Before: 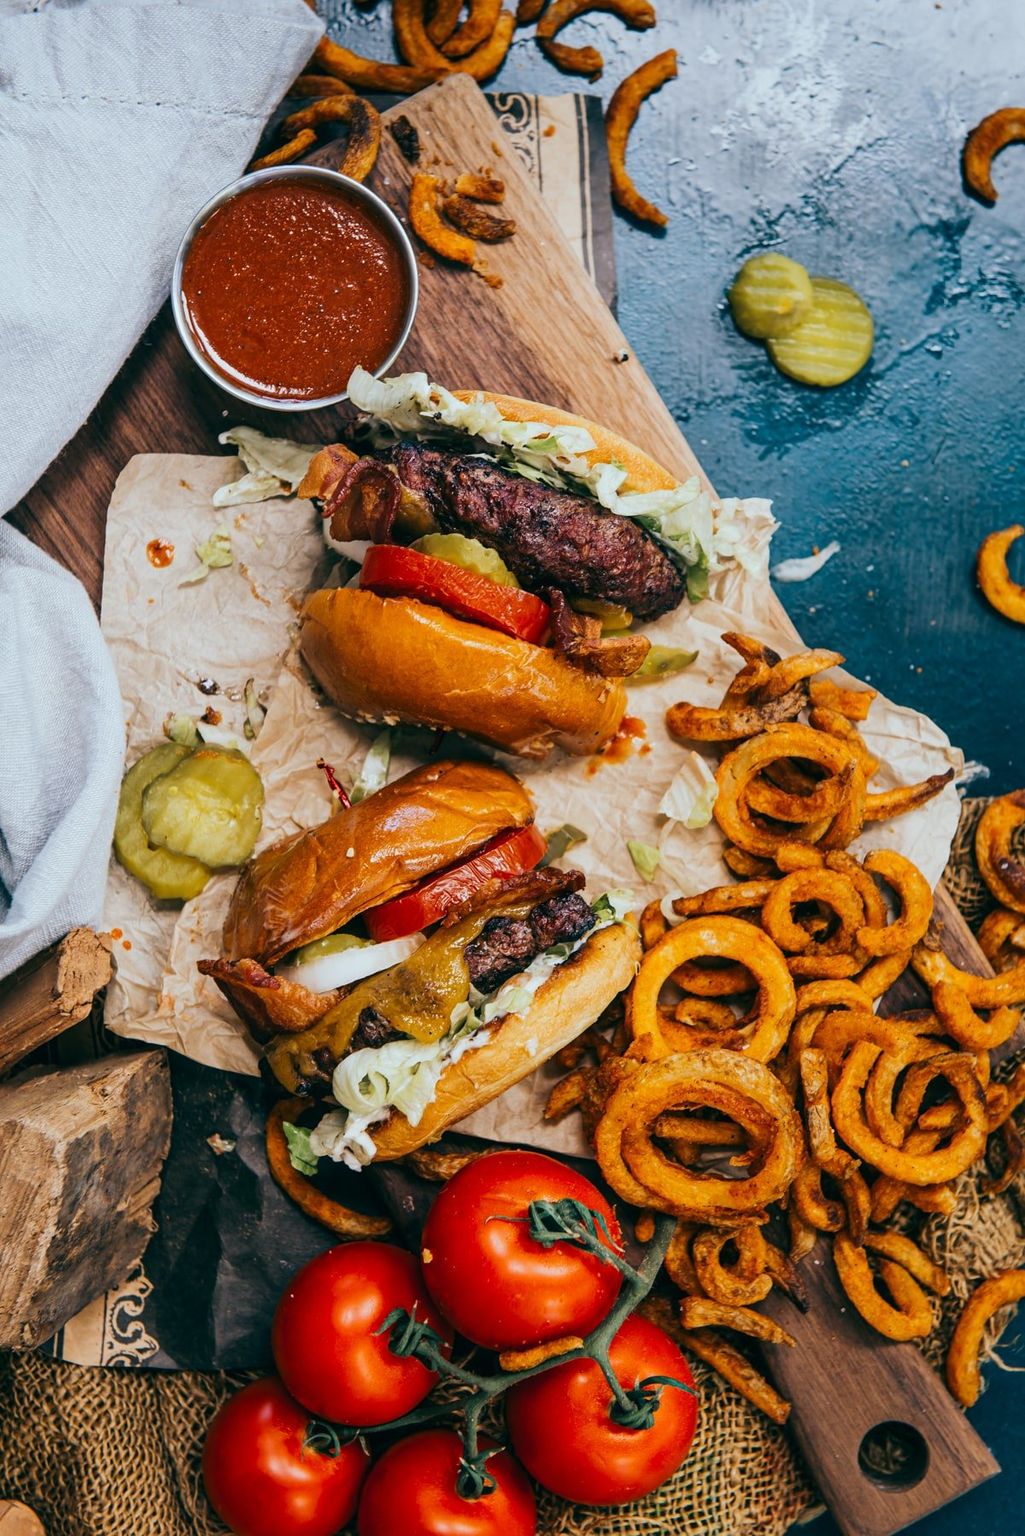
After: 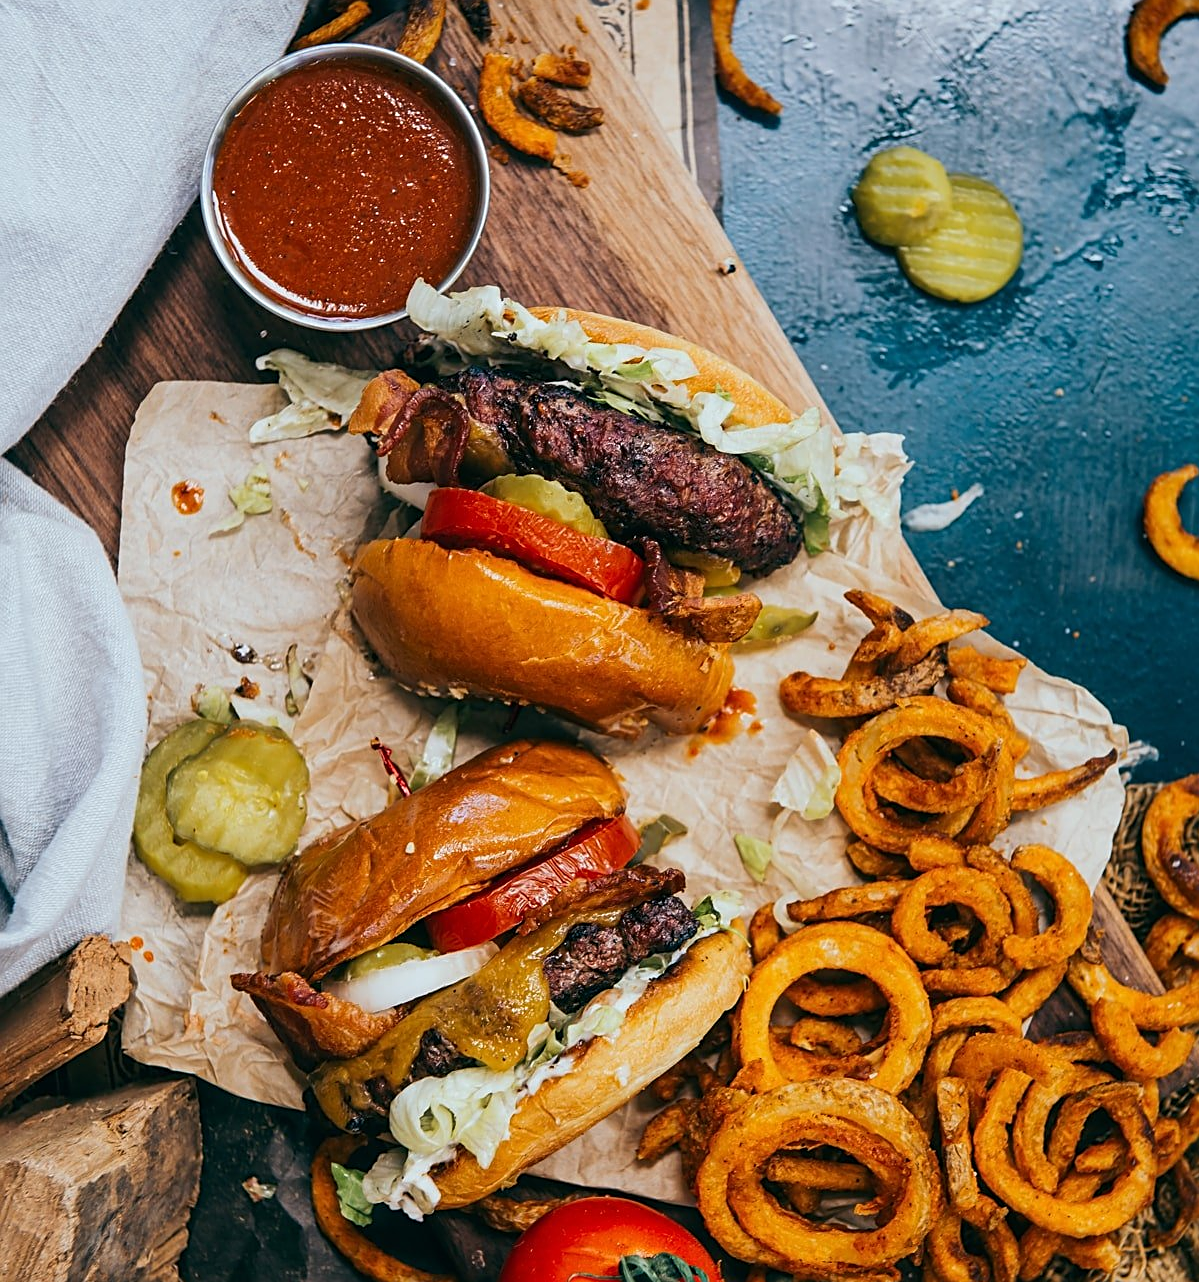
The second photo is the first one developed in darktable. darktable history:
sharpen: on, module defaults
crop and rotate: top 8.398%, bottom 20.286%
